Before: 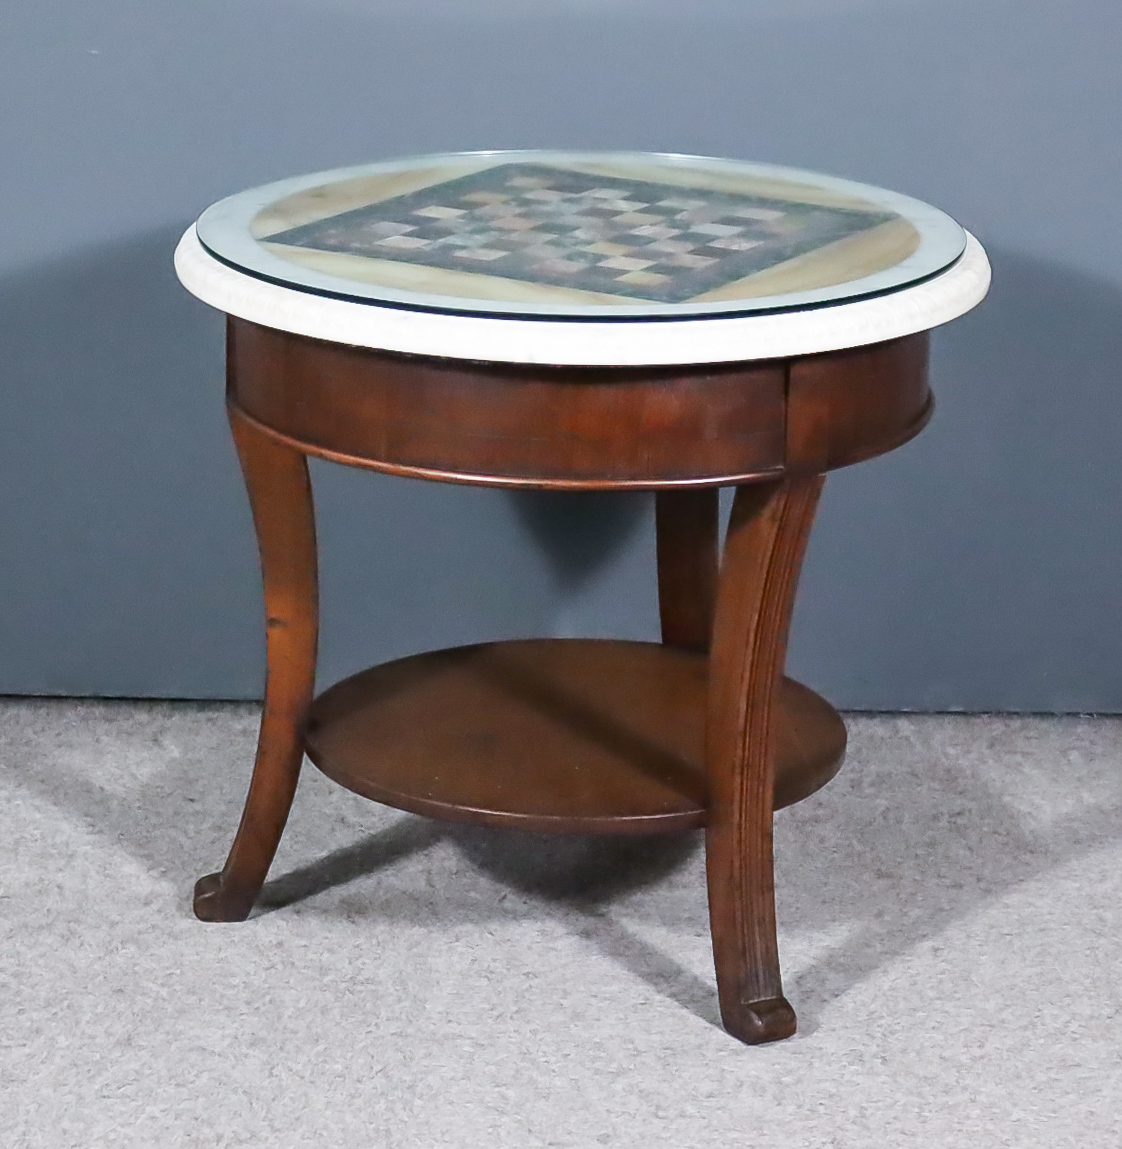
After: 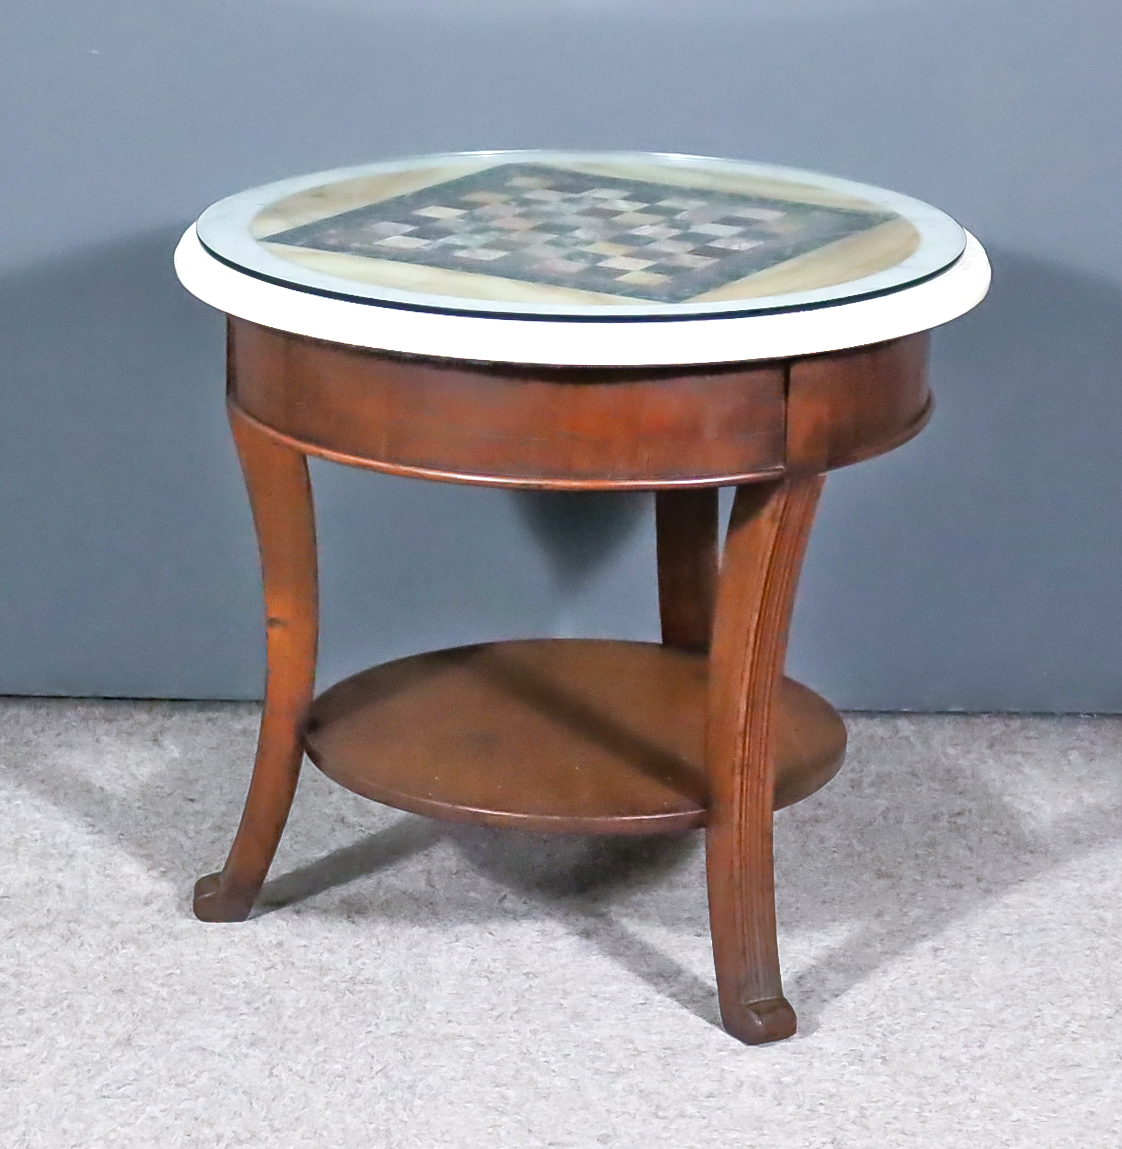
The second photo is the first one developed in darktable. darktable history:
tone equalizer: -8 EV -0.513 EV, -7 EV -0.302 EV, -6 EV -0.091 EV, -5 EV 0.446 EV, -4 EV 0.945 EV, -3 EV 0.794 EV, -2 EV -0.01 EV, -1 EV 0.127 EV, +0 EV -0.03 EV, mask exposure compensation -0.501 EV
exposure: exposure 0.203 EV, compensate highlight preservation false
